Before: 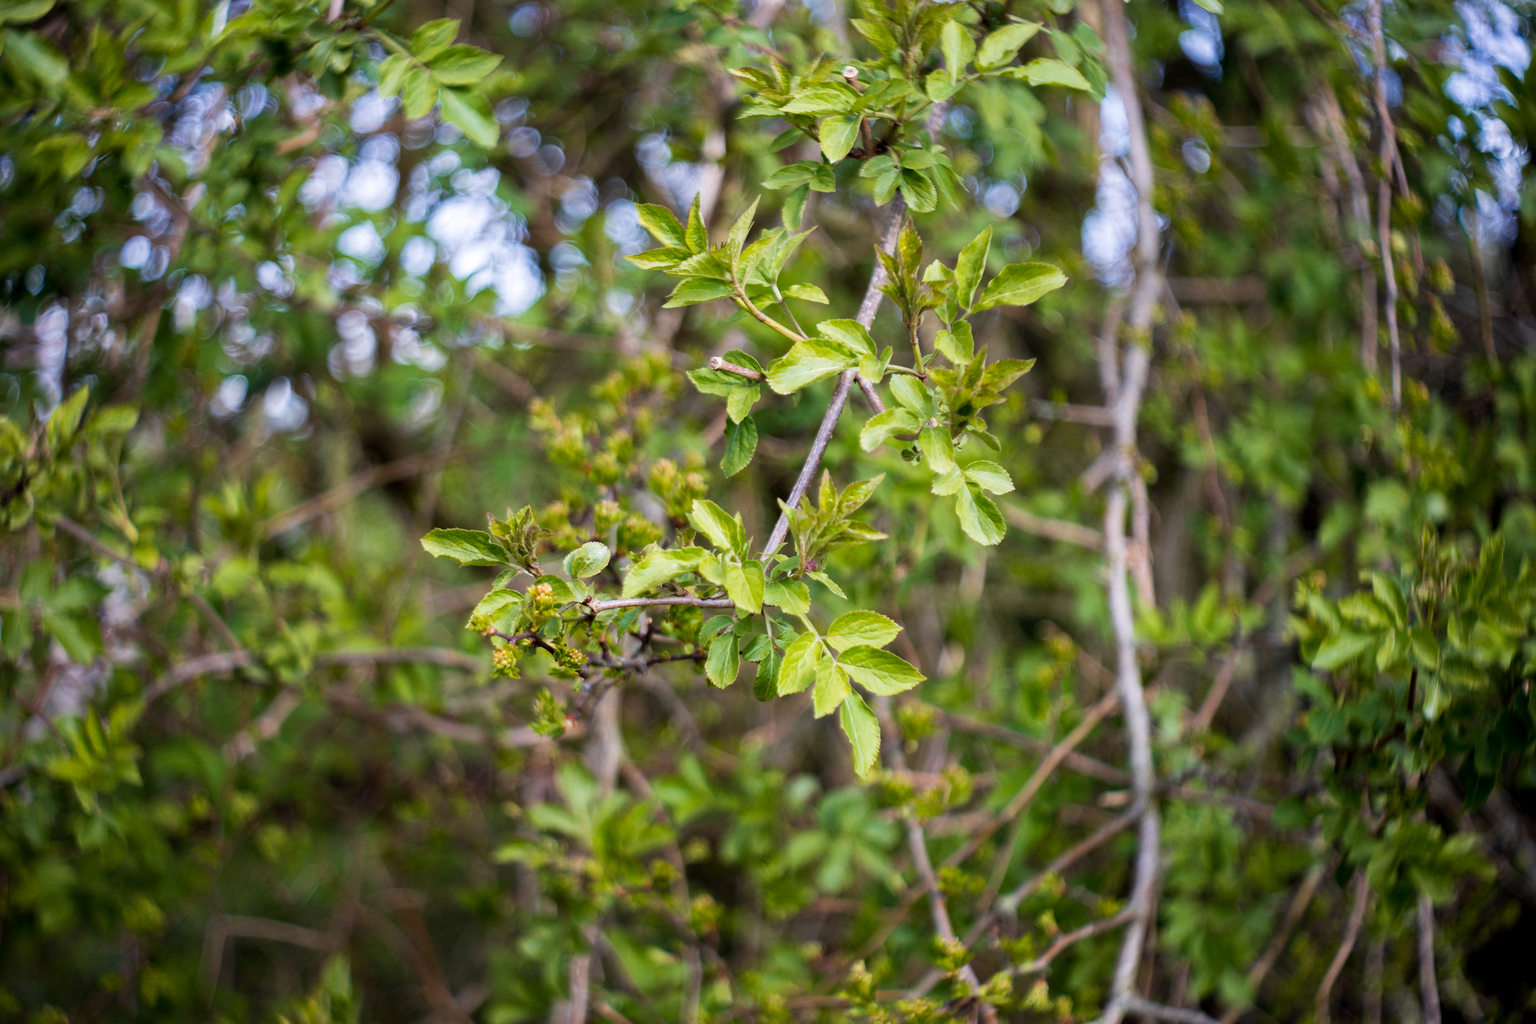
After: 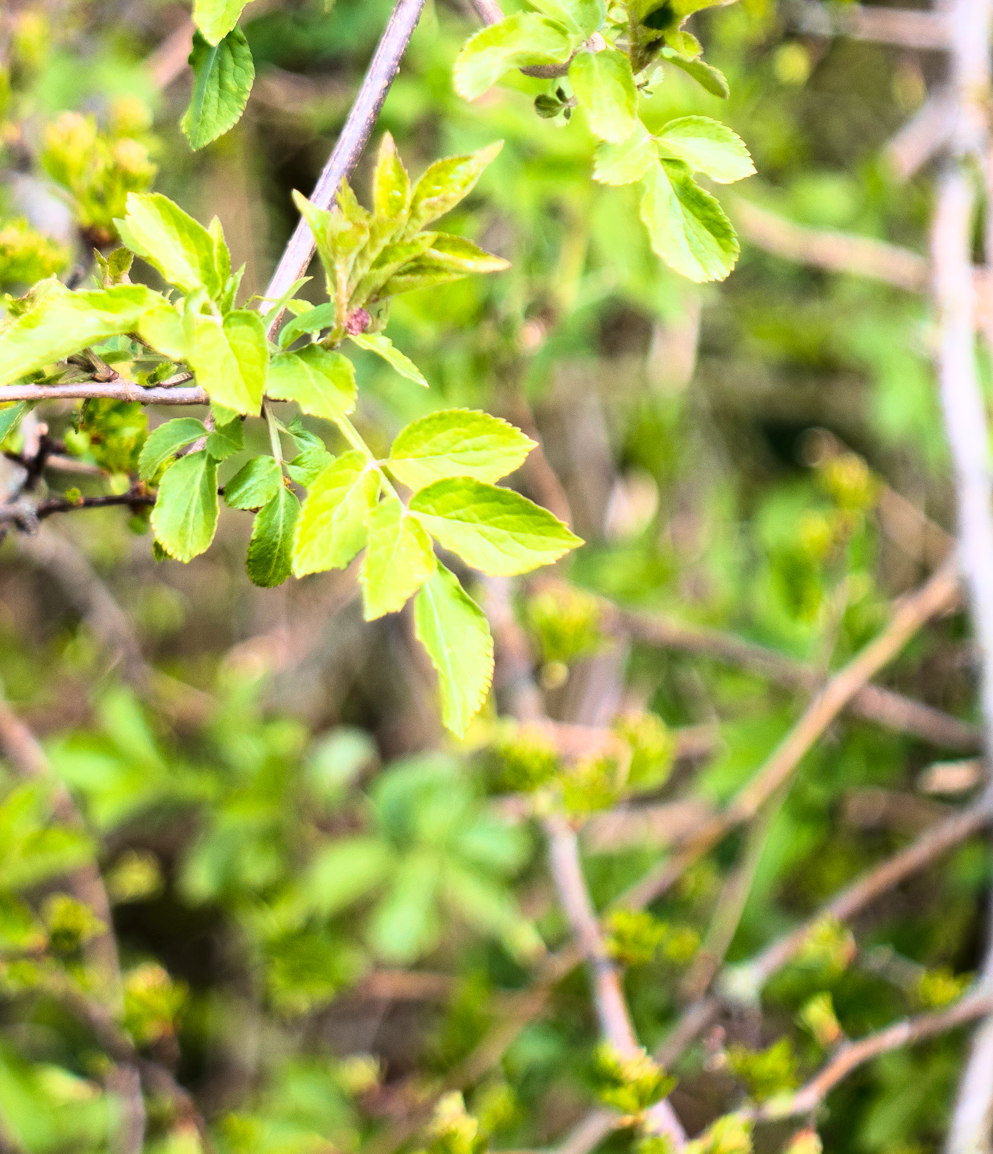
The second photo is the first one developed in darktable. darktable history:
crop: left 40.878%, top 39.176%, right 25.993%, bottom 3.081%
base curve: curves: ch0 [(0, 0) (0.018, 0.026) (0.143, 0.37) (0.33, 0.731) (0.458, 0.853) (0.735, 0.965) (0.905, 0.986) (1, 1)]
white balance: emerald 1
